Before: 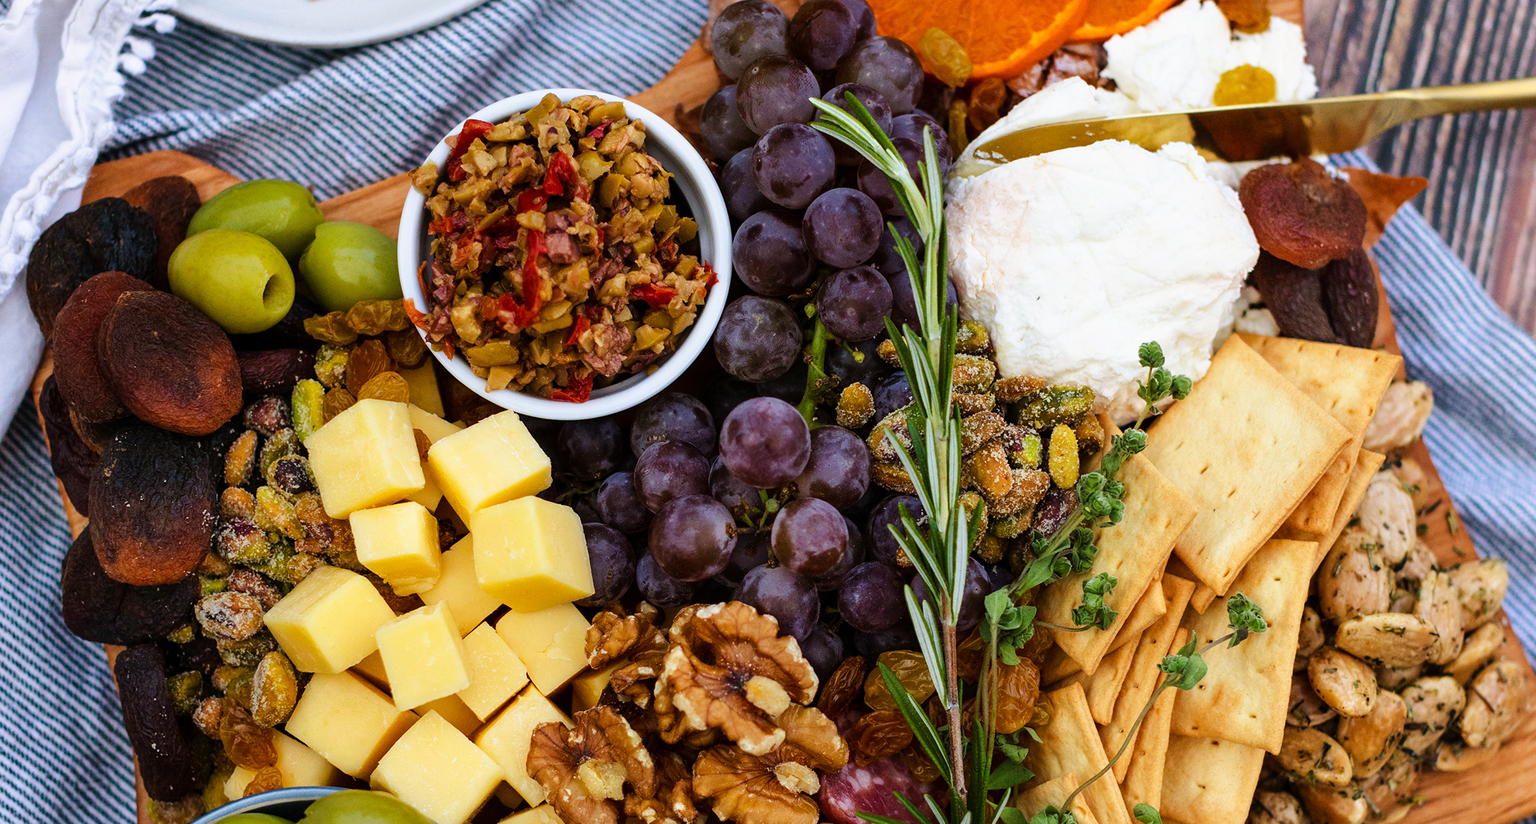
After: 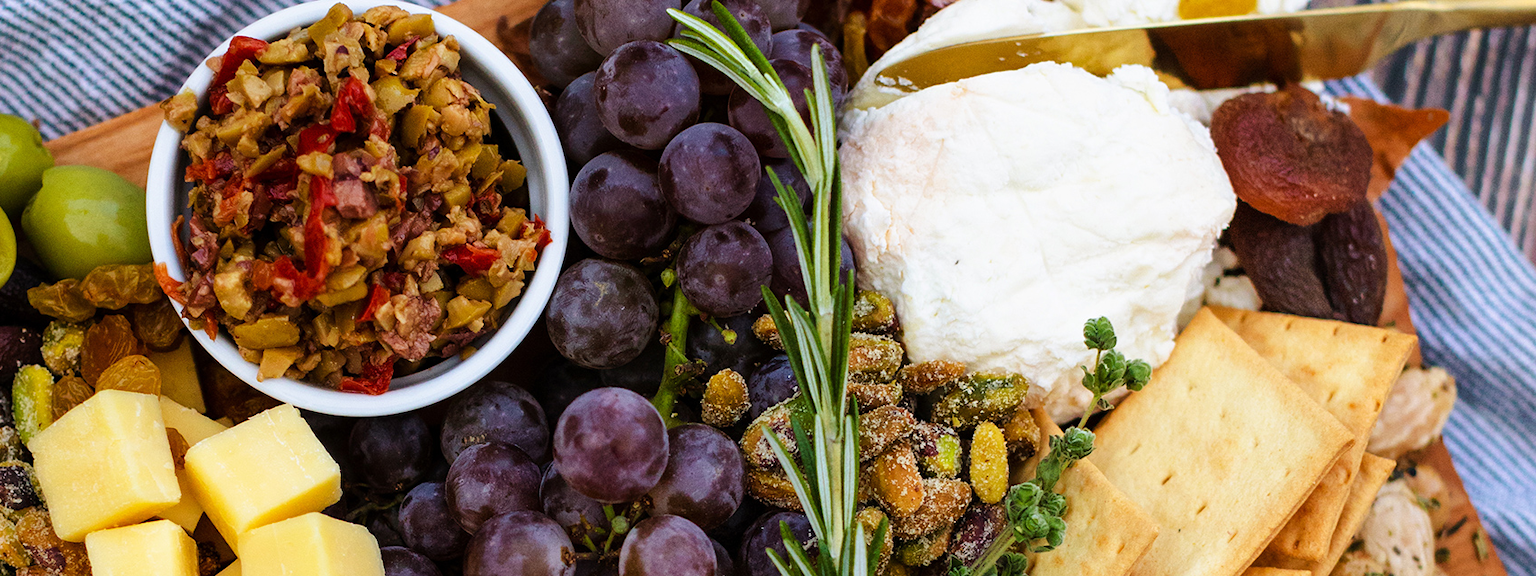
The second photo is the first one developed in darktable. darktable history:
crop: left 18.364%, top 11.093%, right 2.574%, bottom 33.578%
